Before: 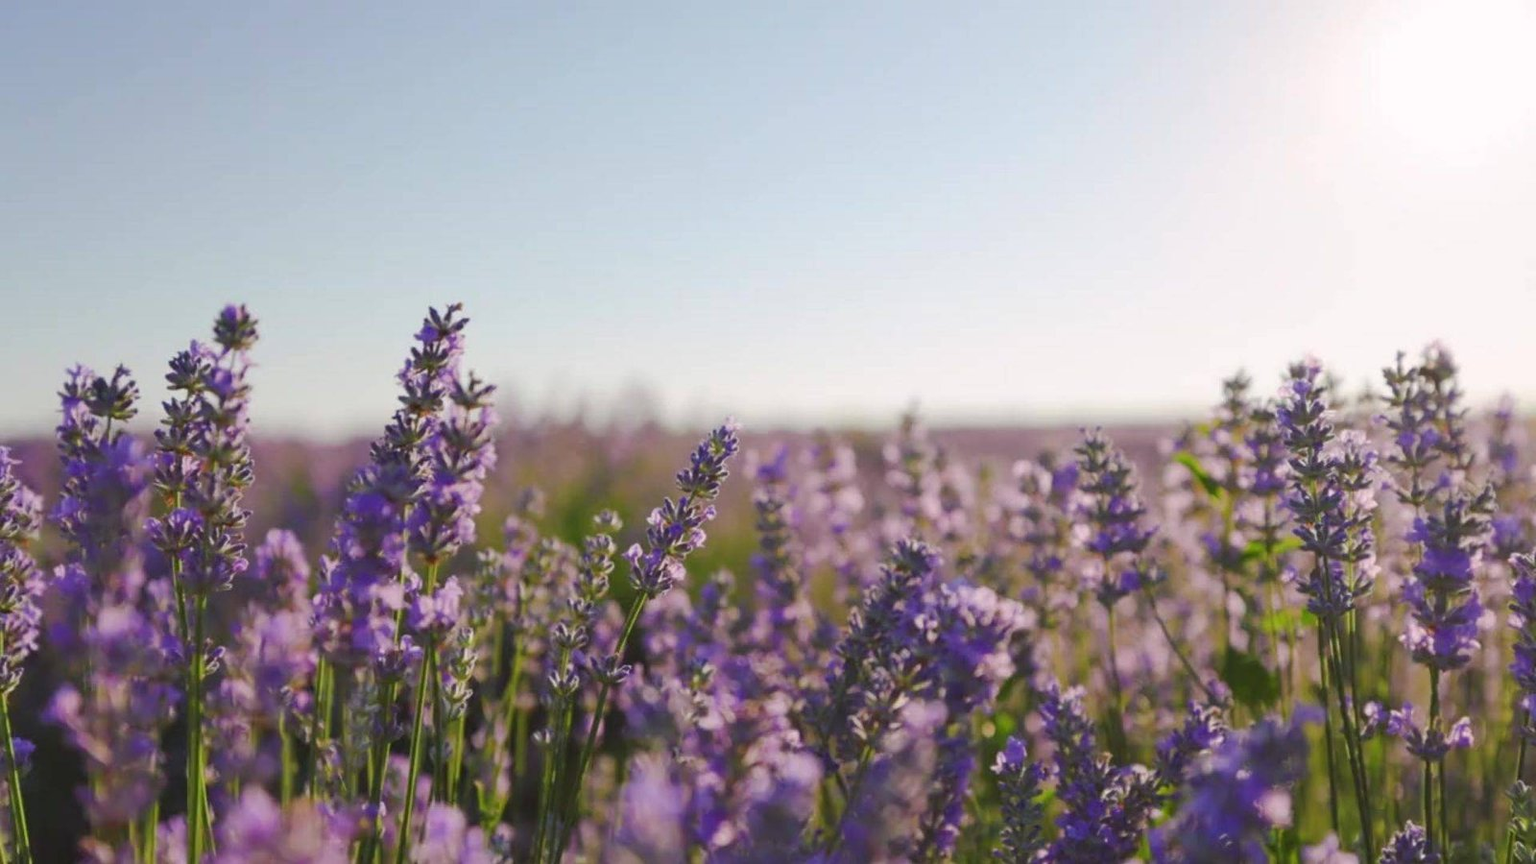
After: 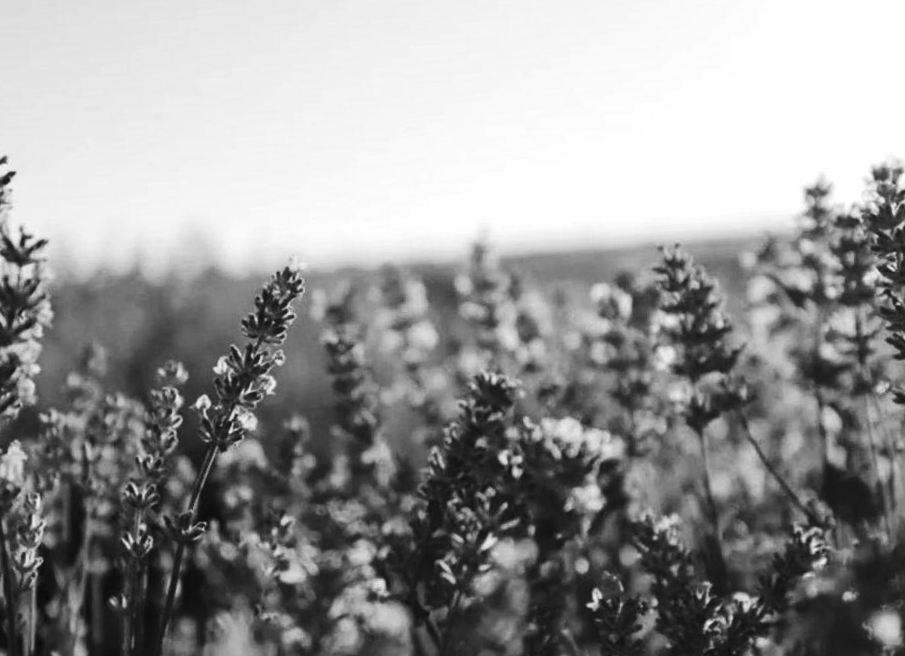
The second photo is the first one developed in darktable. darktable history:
contrast brightness saturation: contrast 0.22, brightness -0.19, saturation 0.24
crop and rotate: left 28.256%, top 17.734%, right 12.656%, bottom 3.573%
white balance: red 1.467, blue 0.684
rotate and perspective: rotation -3.52°, crop left 0.036, crop right 0.964, crop top 0.081, crop bottom 0.919
monochrome: on, module defaults
